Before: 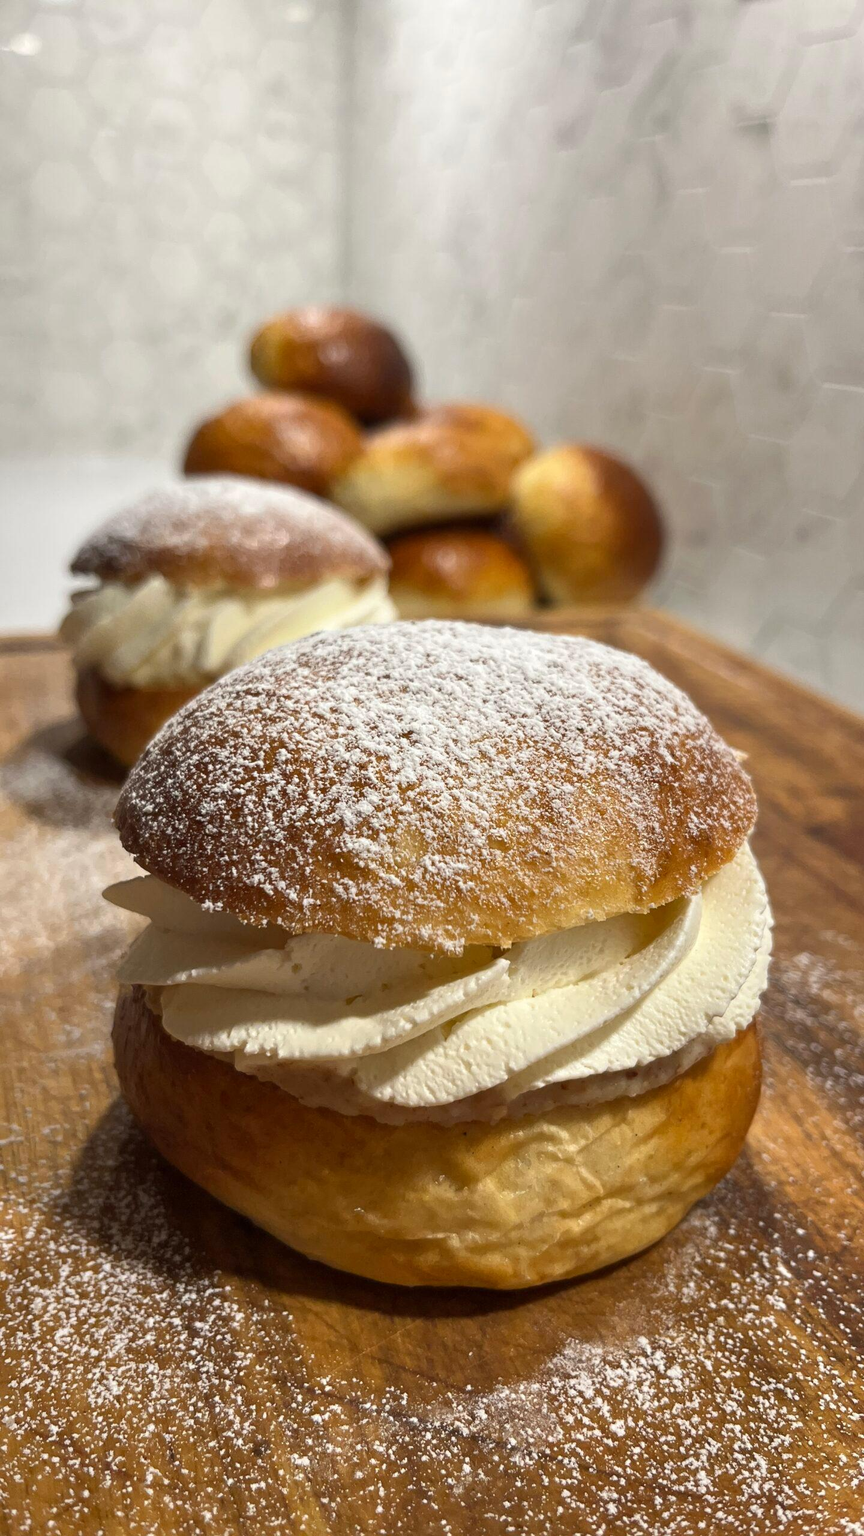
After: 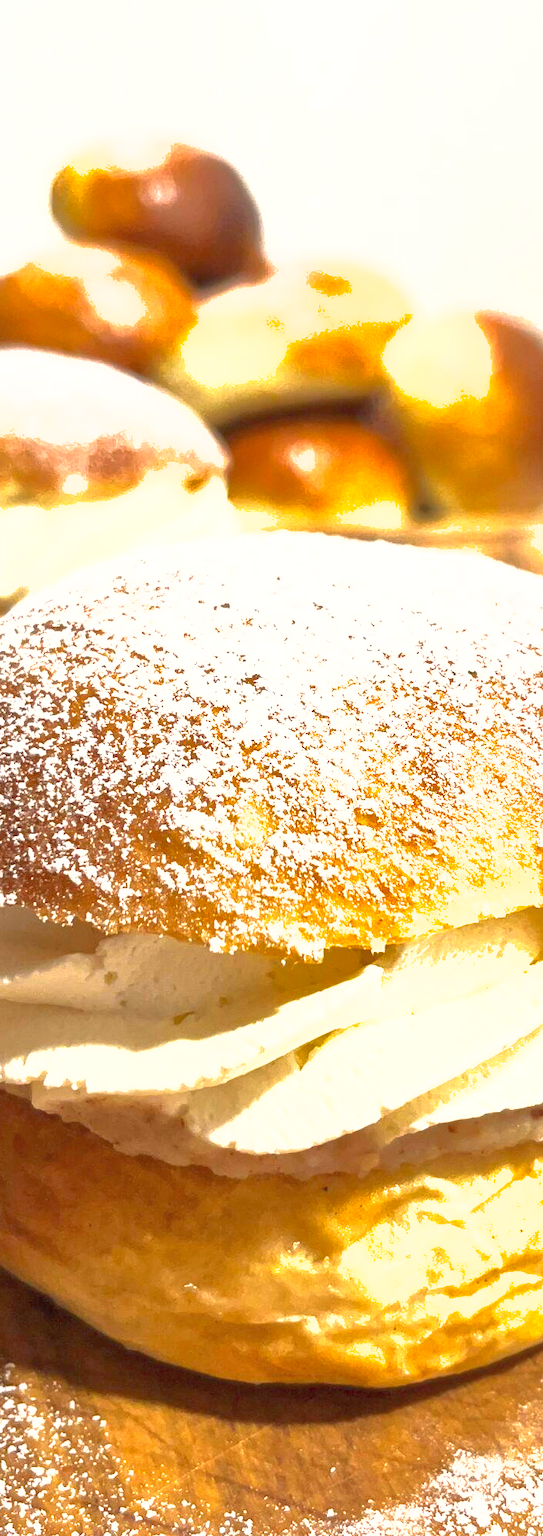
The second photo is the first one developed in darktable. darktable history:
exposure: black level correction 0, exposure 1.872 EV, compensate exposure bias true, compensate highlight preservation false
crop and rotate: angle 0.015°, left 24.33%, top 13.149%, right 26.28%, bottom 8.426%
shadows and highlights: on, module defaults
